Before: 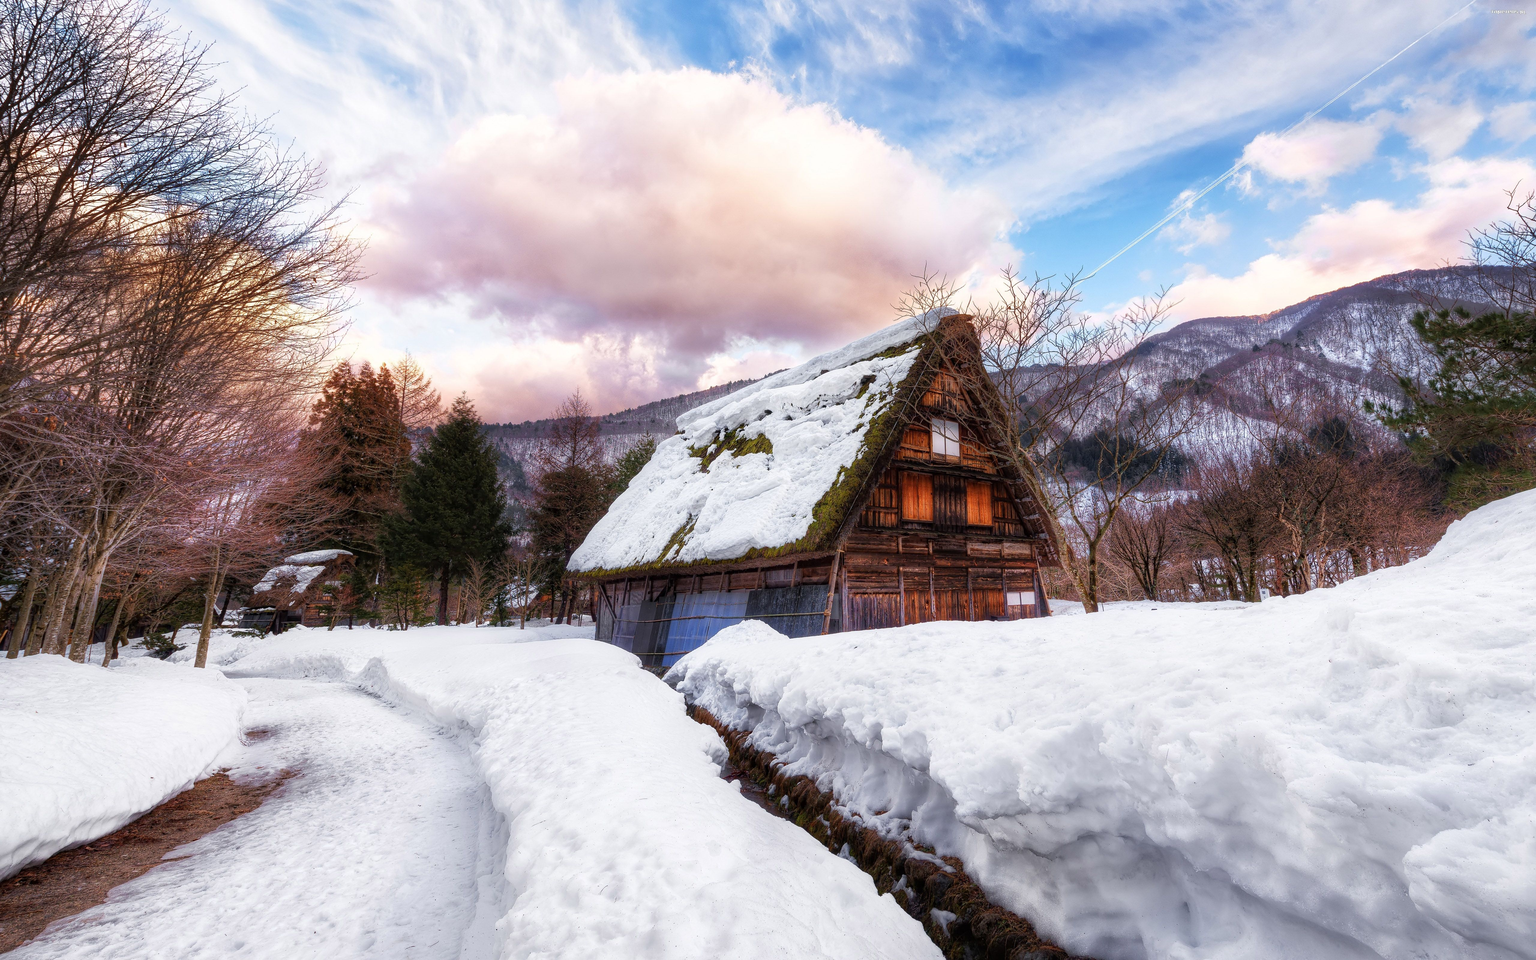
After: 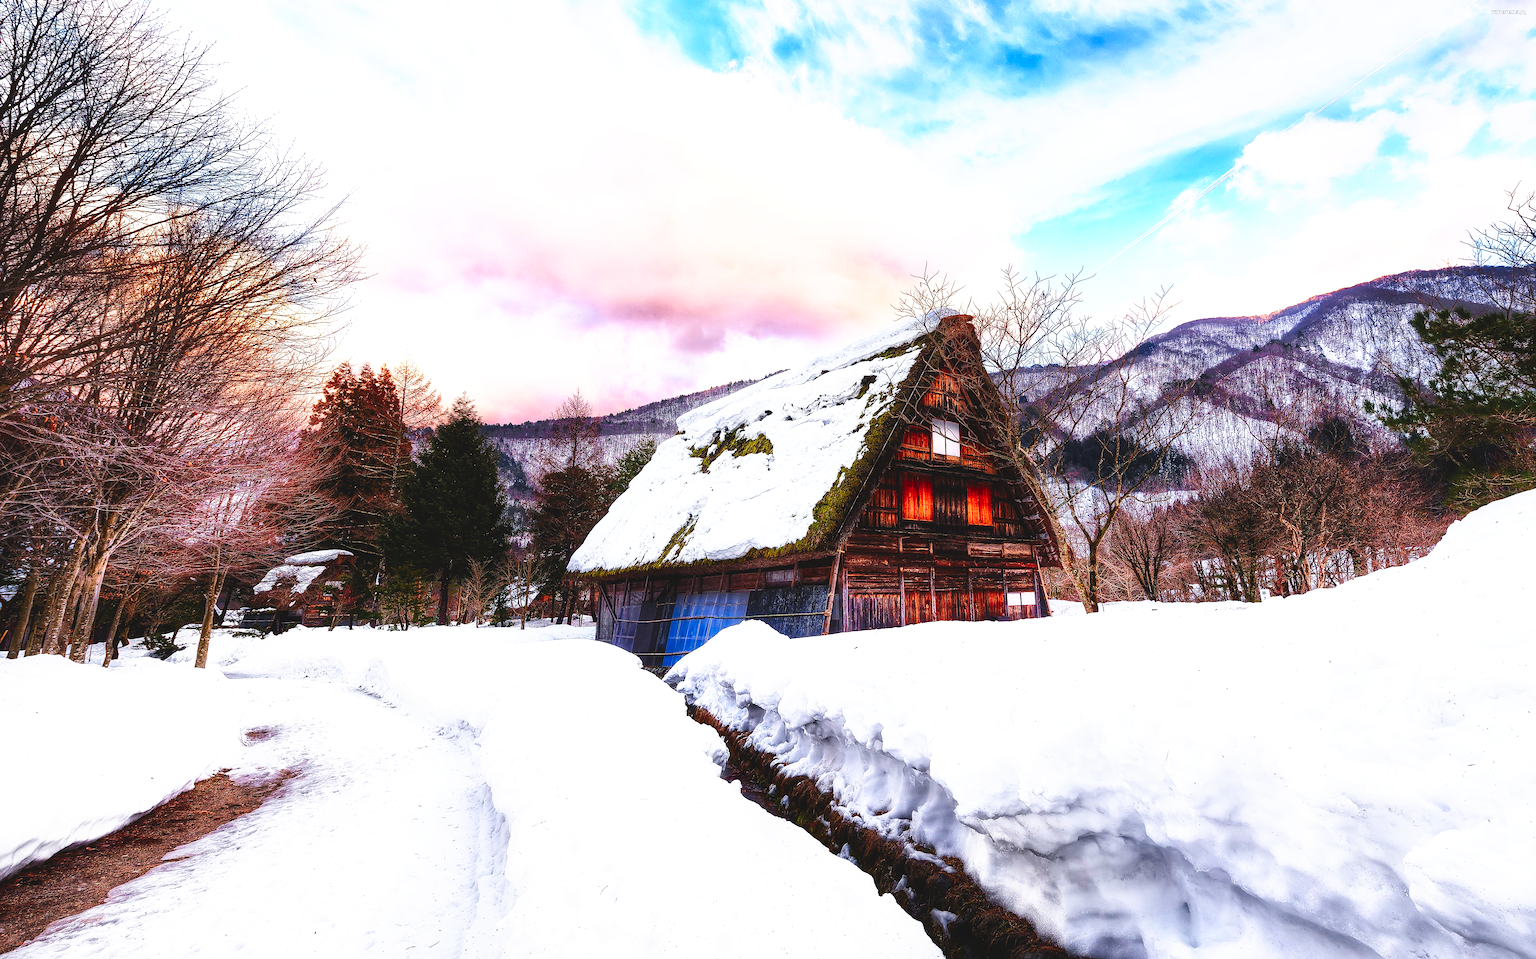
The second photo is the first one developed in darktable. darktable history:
exposure: black level correction 0, exposure 0.7 EV, compensate exposure bias true, compensate highlight preservation false
contrast brightness saturation: contrast 0.22, brightness -0.19, saturation 0.24
base curve: curves: ch0 [(0, 0.036) (0.007, 0.037) (0.604, 0.887) (1, 1)], preserve colors none
crop: bottom 0.071%
tone equalizer: -8 EV 0.25 EV, -7 EV 0.417 EV, -6 EV 0.417 EV, -5 EV 0.25 EV, -3 EV -0.25 EV, -2 EV -0.417 EV, -1 EV -0.417 EV, +0 EV -0.25 EV, edges refinement/feathering 500, mask exposure compensation -1.57 EV, preserve details guided filter
sharpen: on, module defaults
